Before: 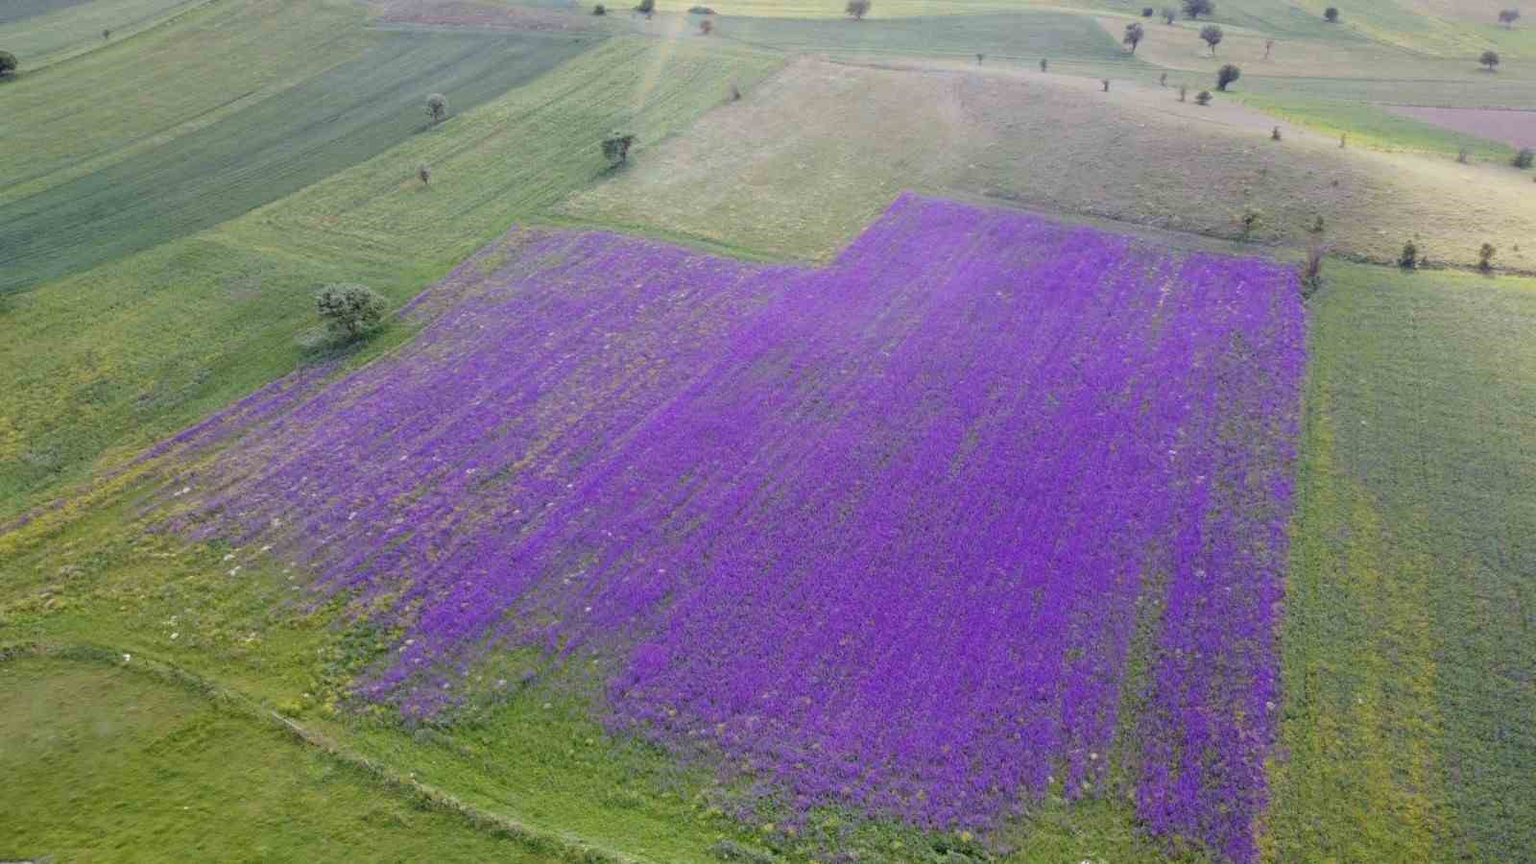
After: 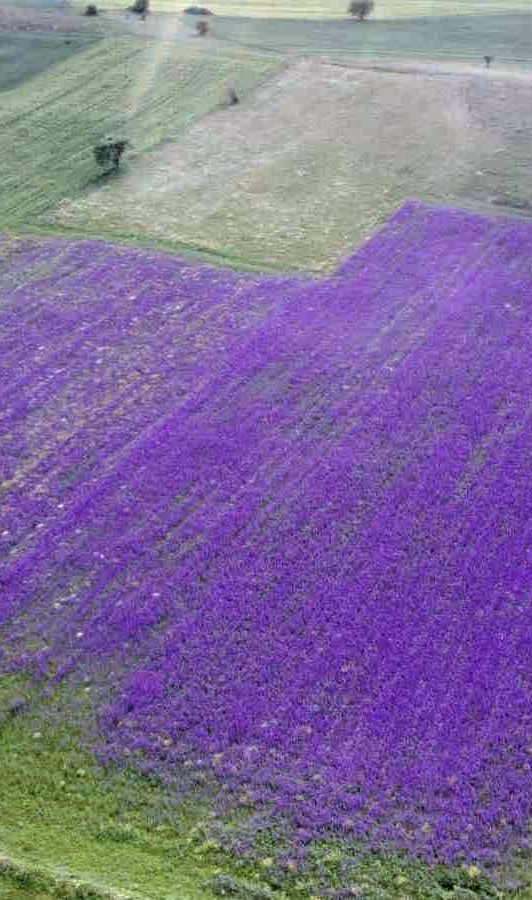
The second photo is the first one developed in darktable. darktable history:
crop: left 33.36%, right 33.36%
local contrast: highlights 60%, shadows 60%, detail 160%
color correction: highlights a* -0.137, highlights b* -5.91, shadows a* -0.137, shadows b* -0.137
